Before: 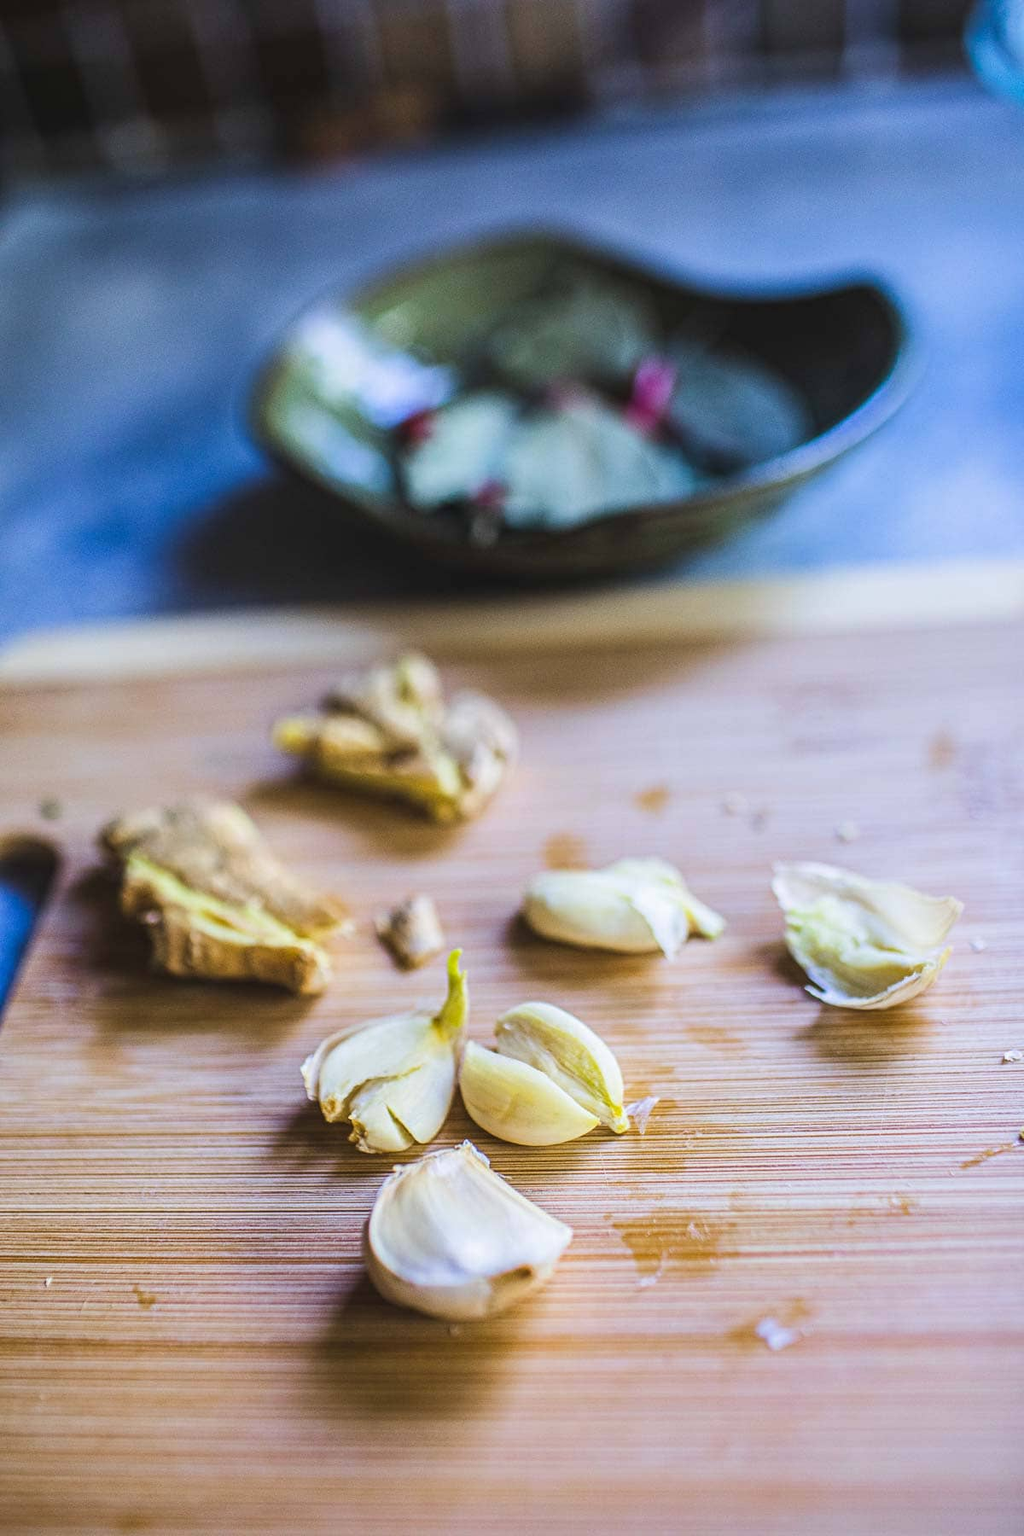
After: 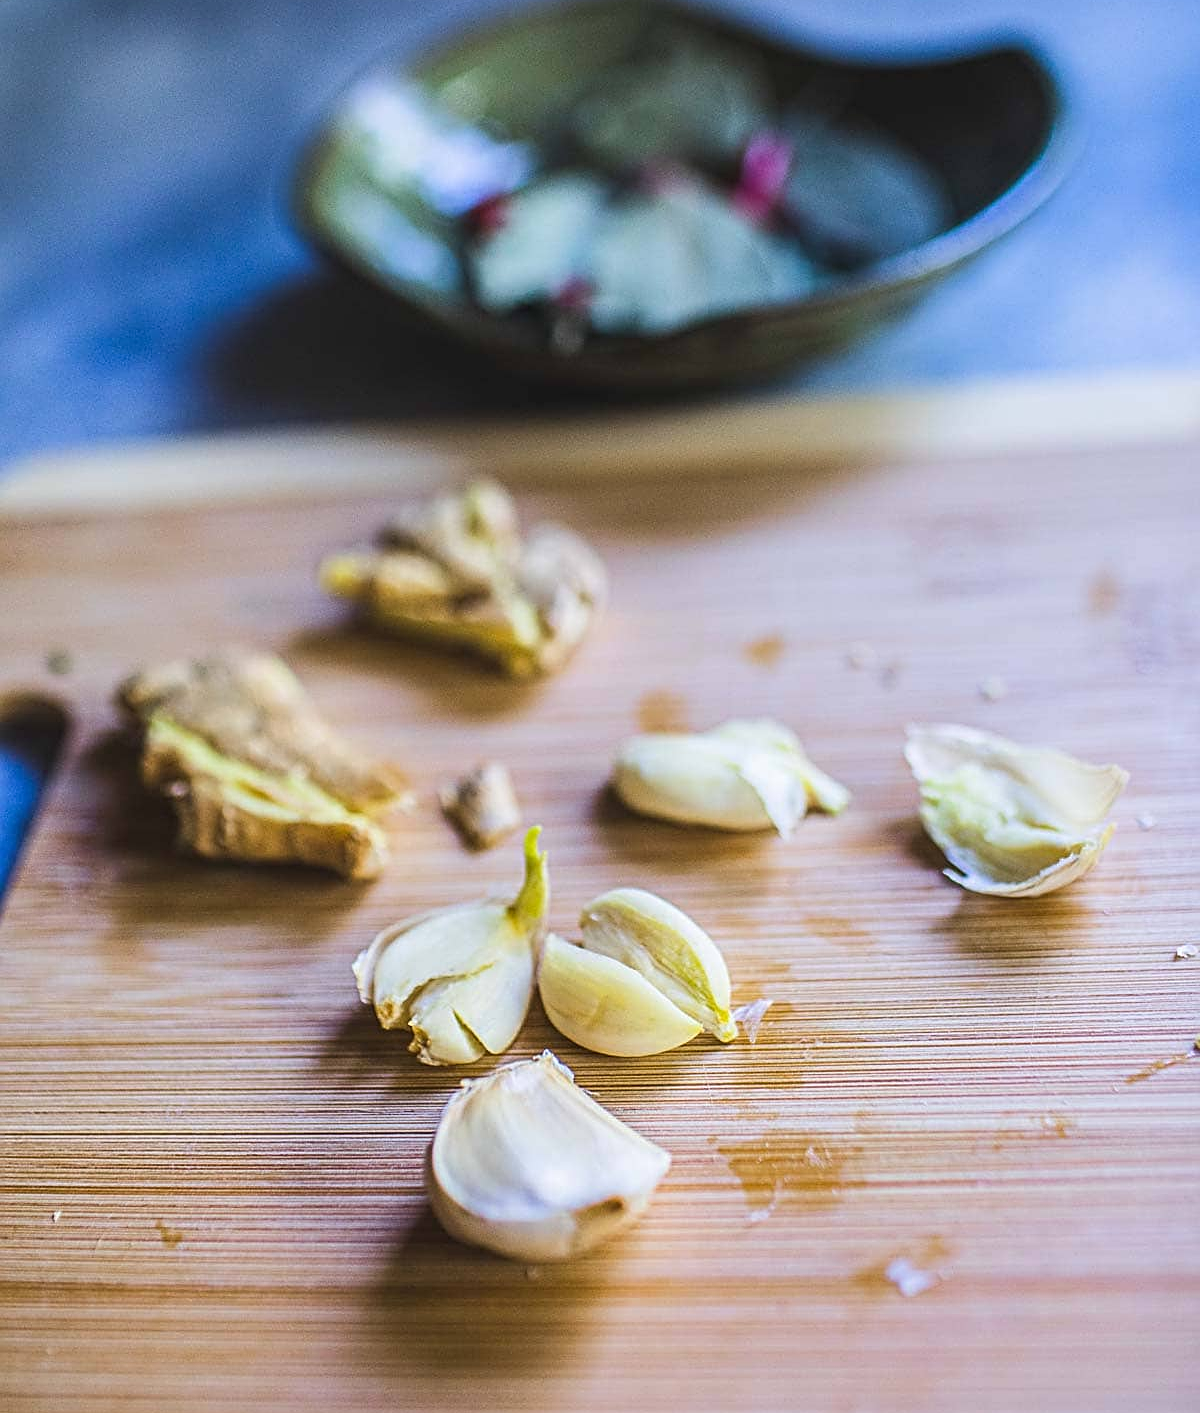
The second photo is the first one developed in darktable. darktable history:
crop and rotate: top 15.892%, bottom 5.553%
sharpen: on, module defaults
